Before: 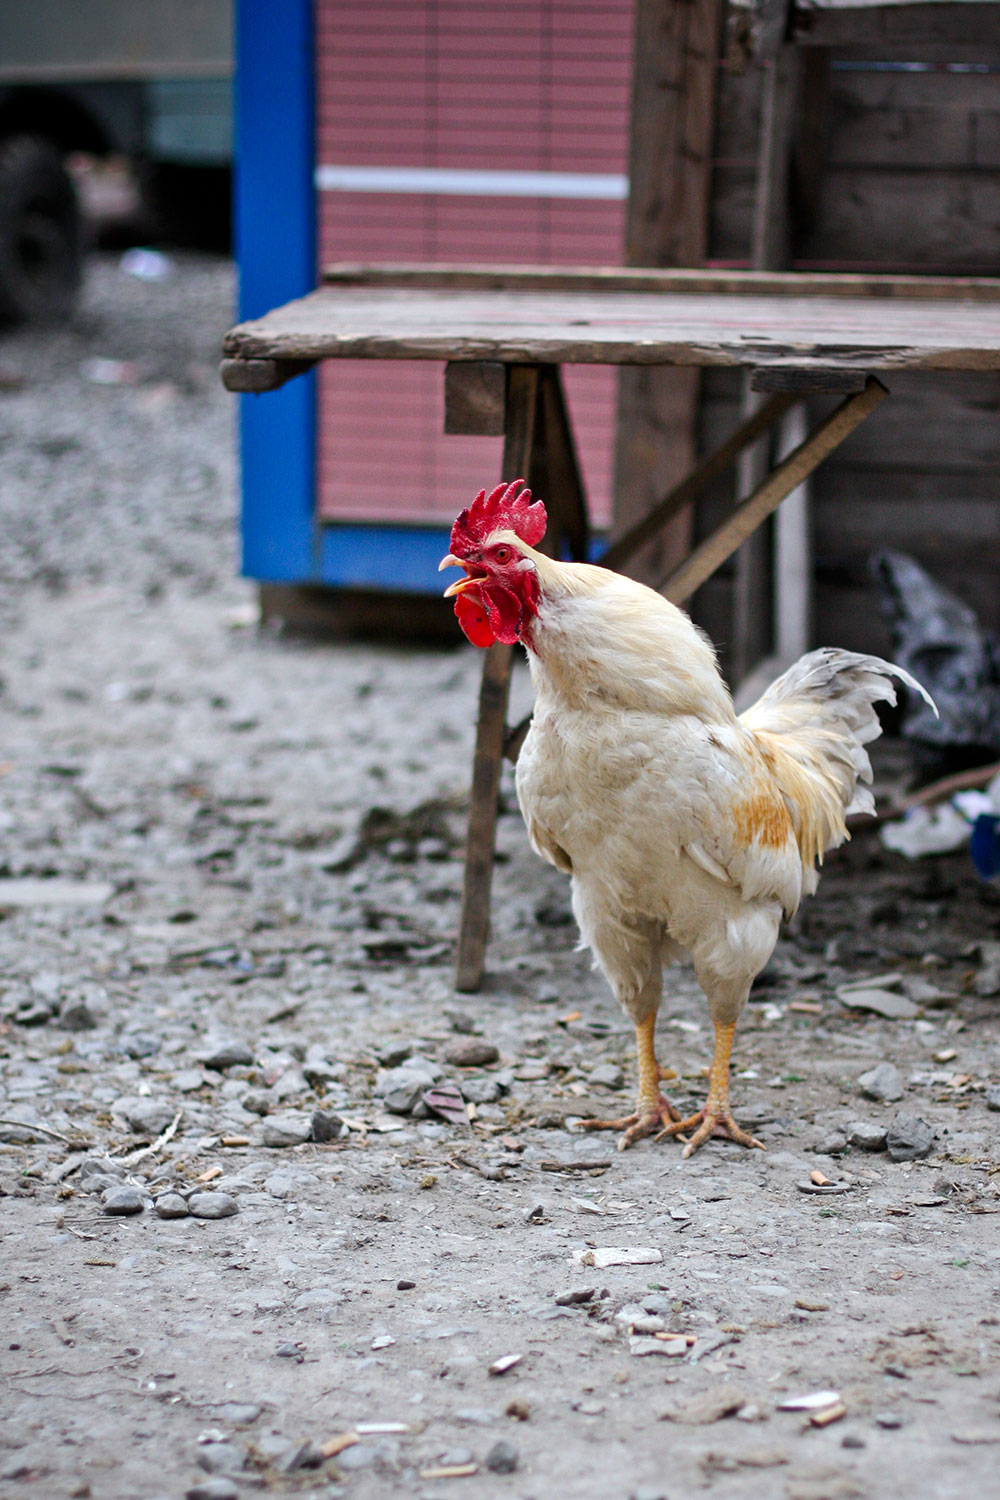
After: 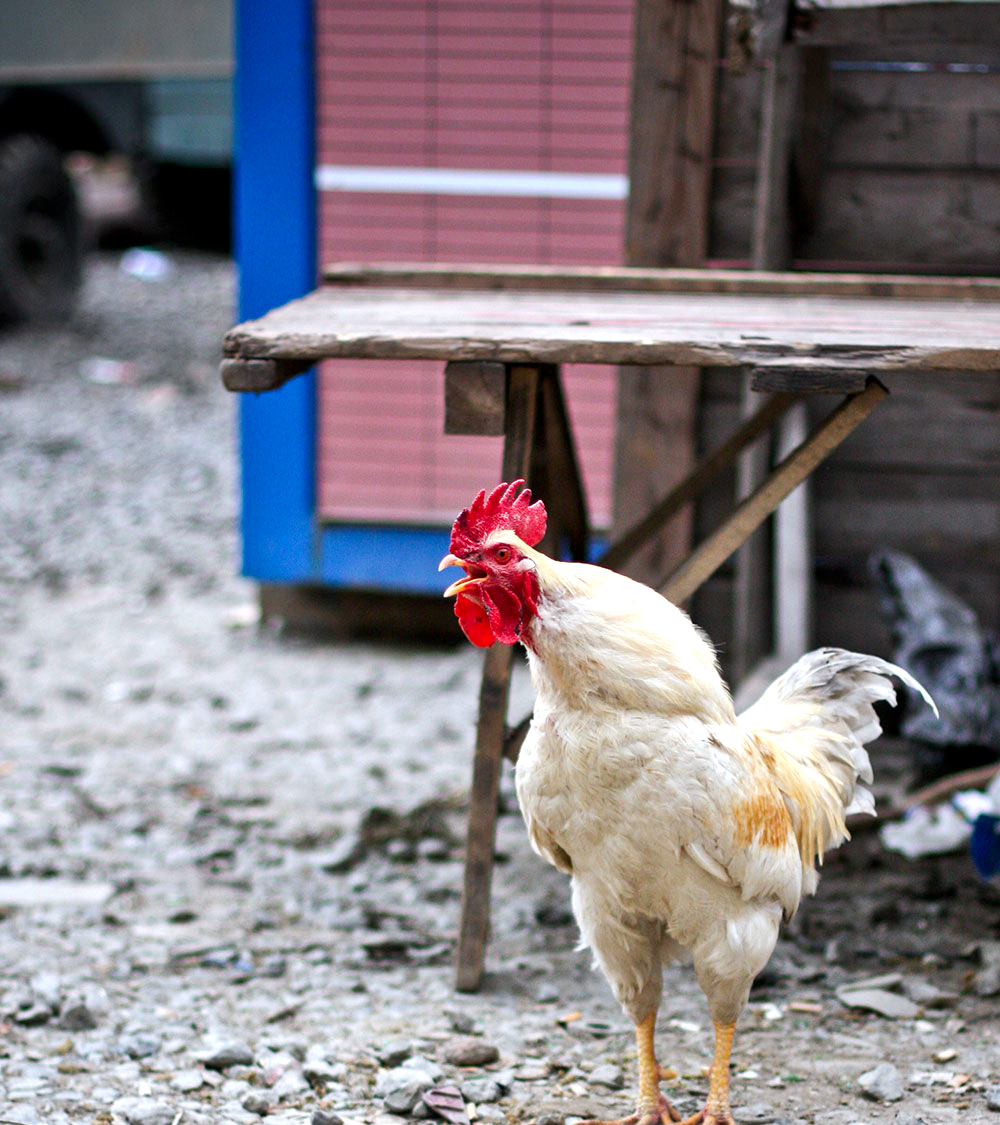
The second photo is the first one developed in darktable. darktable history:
exposure: black level correction 0.001, exposure 0.5 EV, compensate exposure bias true, compensate highlight preservation false
crop: bottom 24.988%
